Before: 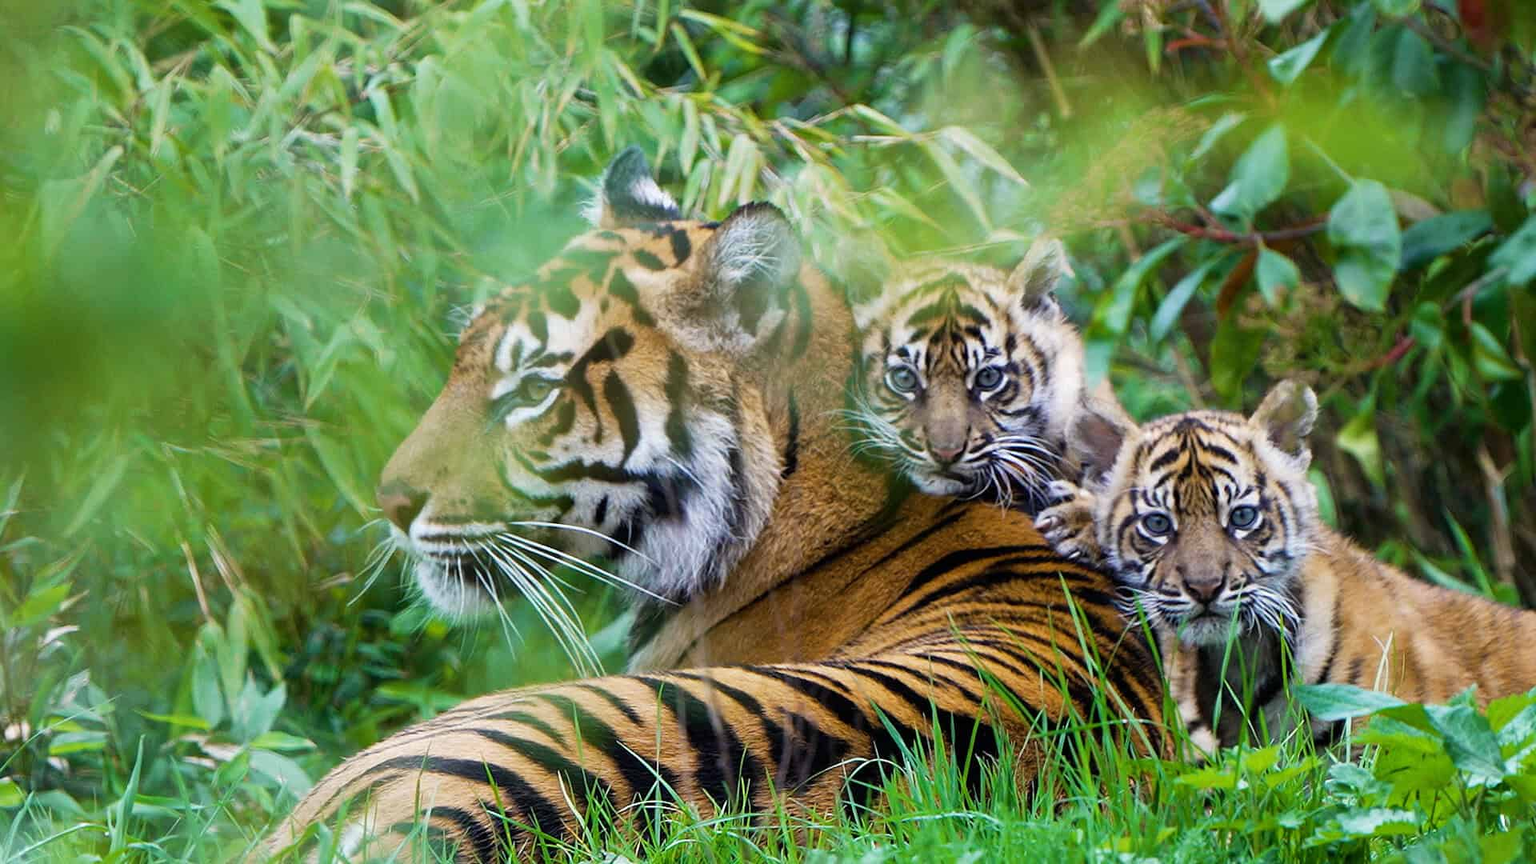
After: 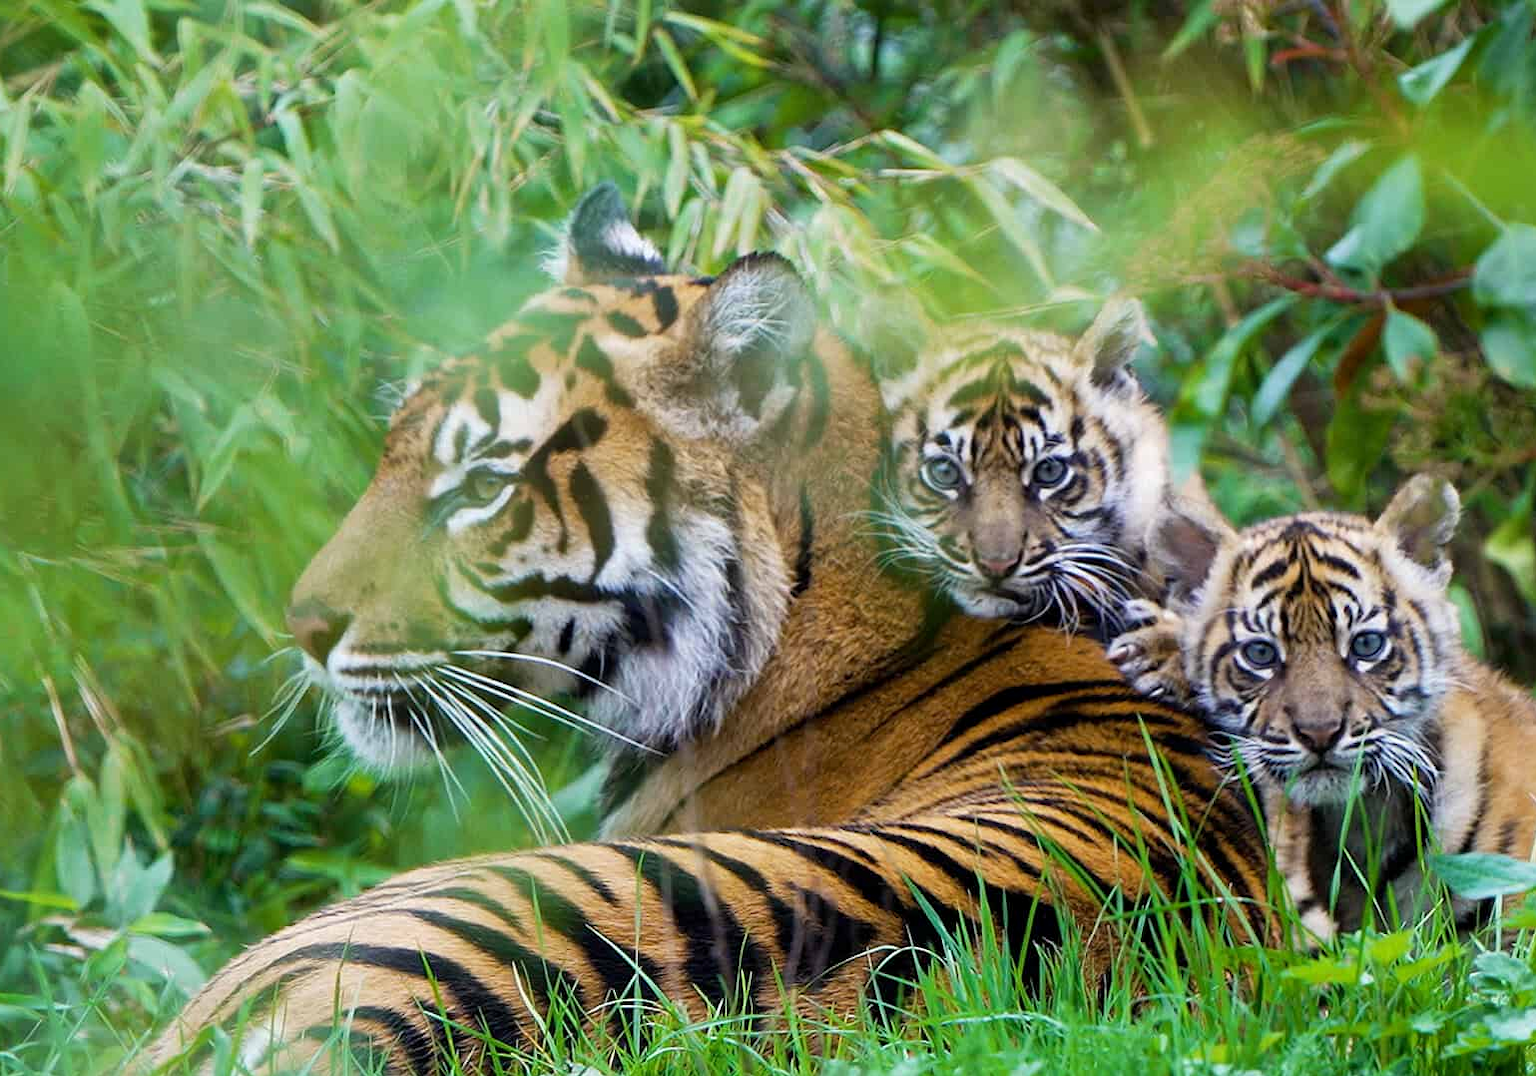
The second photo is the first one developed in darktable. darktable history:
crop and rotate: left 9.597%, right 10.195%
exposure: black level correction 0.001, exposure 0.014 EV, compensate highlight preservation false
